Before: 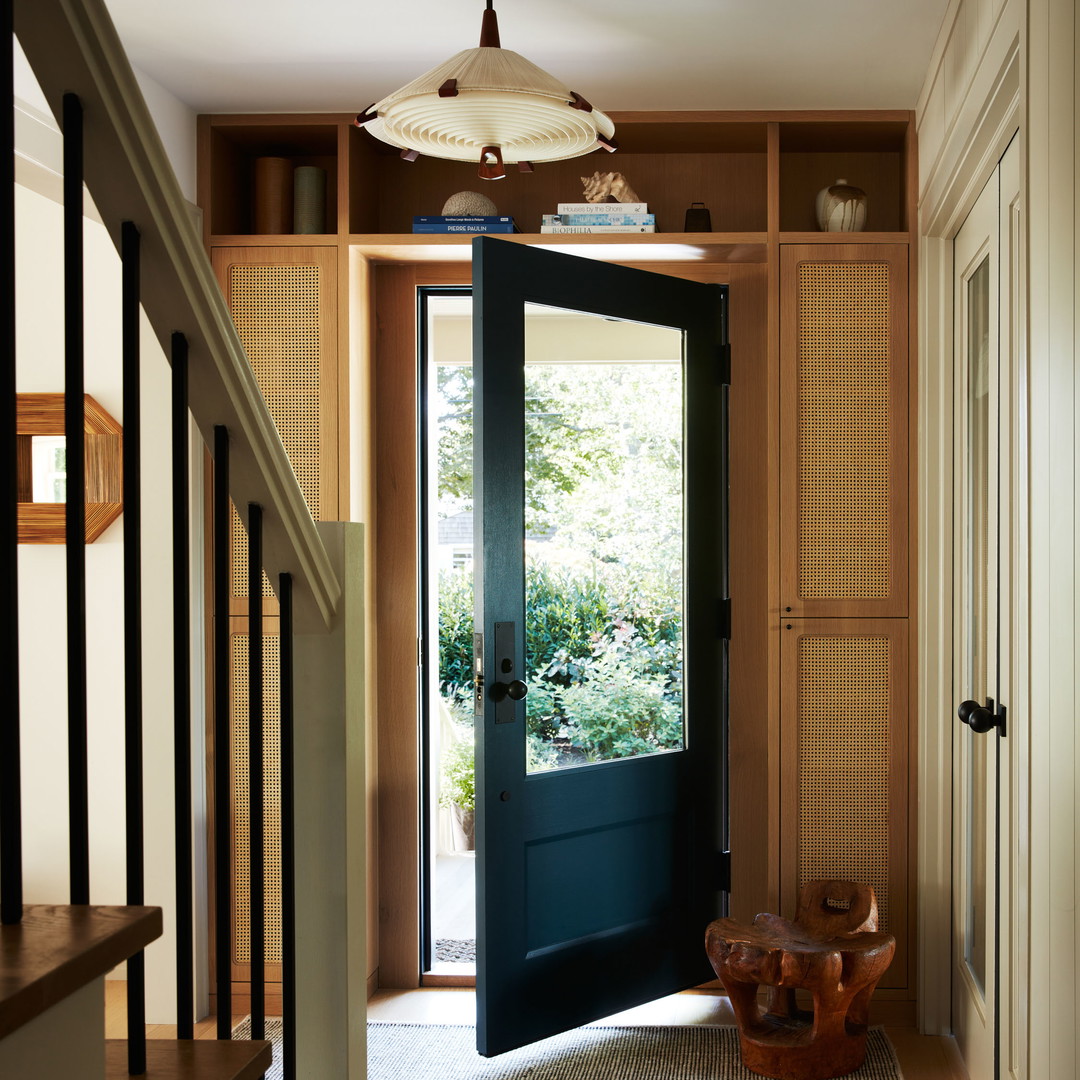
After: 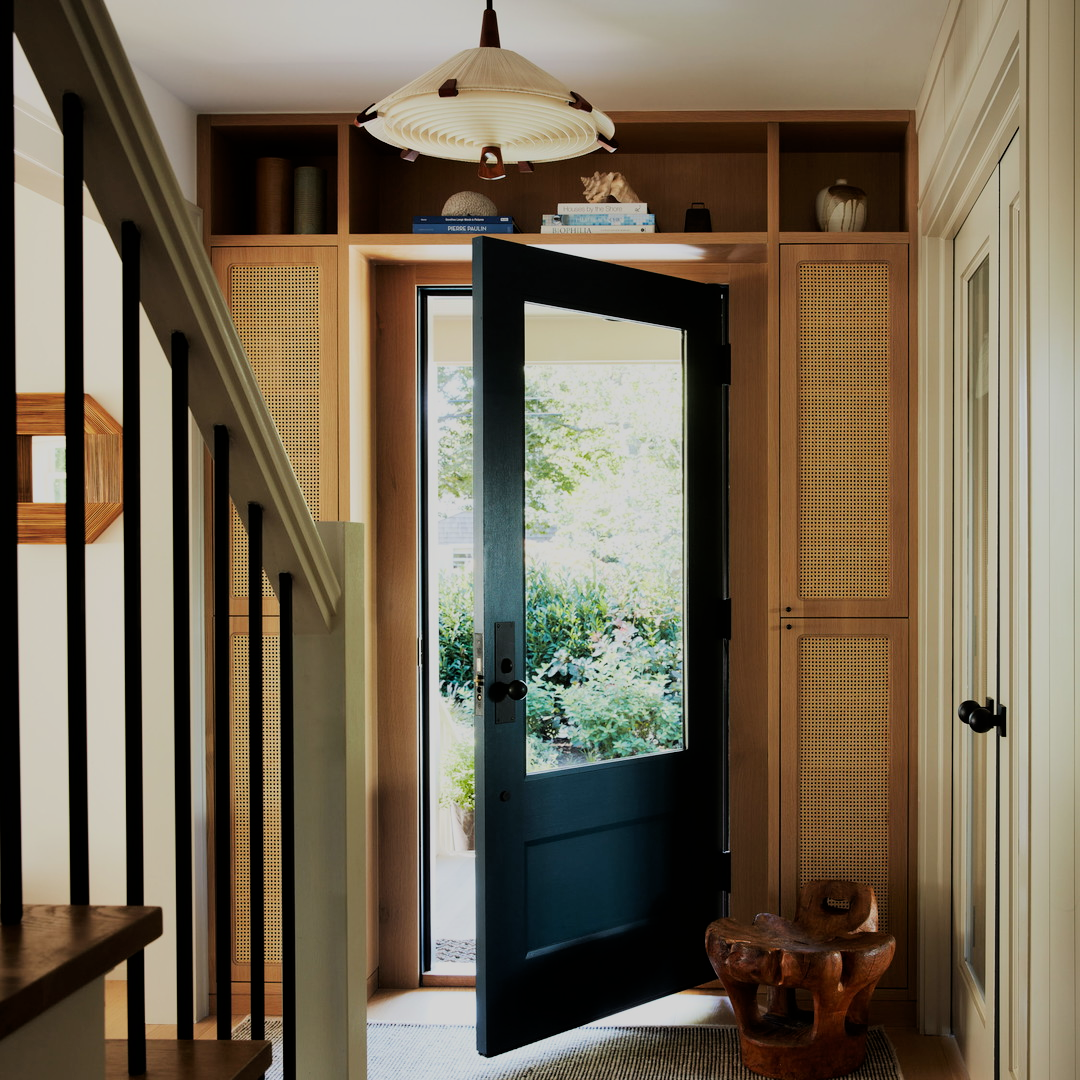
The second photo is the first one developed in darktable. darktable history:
filmic rgb: black relative exposure -7.65 EV, white relative exposure 4.56 EV, threshold 3.05 EV, hardness 3.61, color science v6 (2022), enable highlight reconstruction true
